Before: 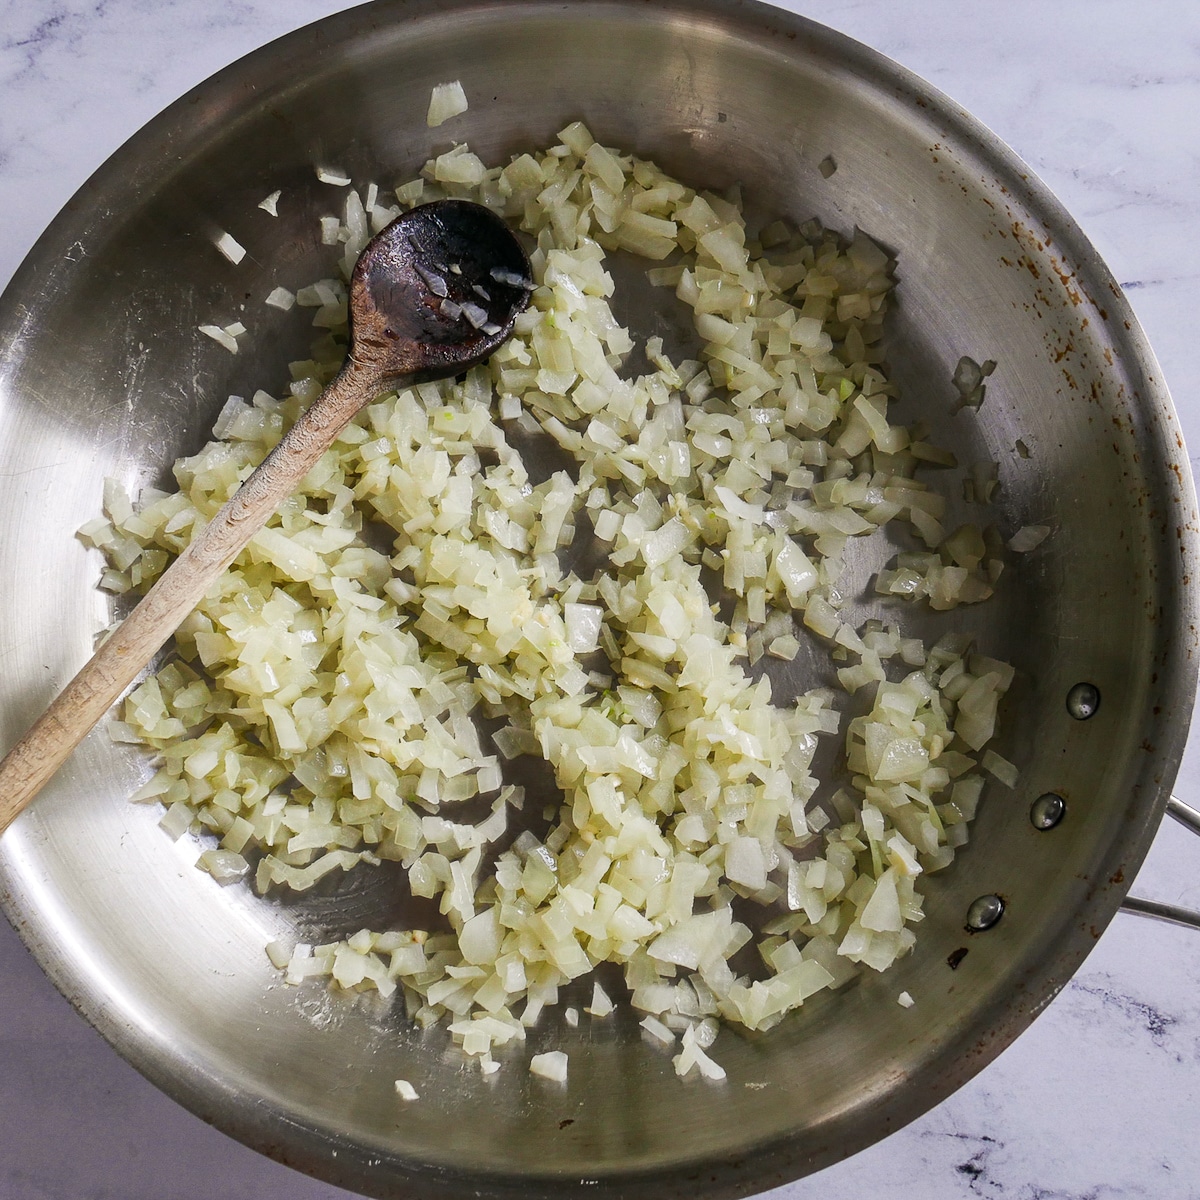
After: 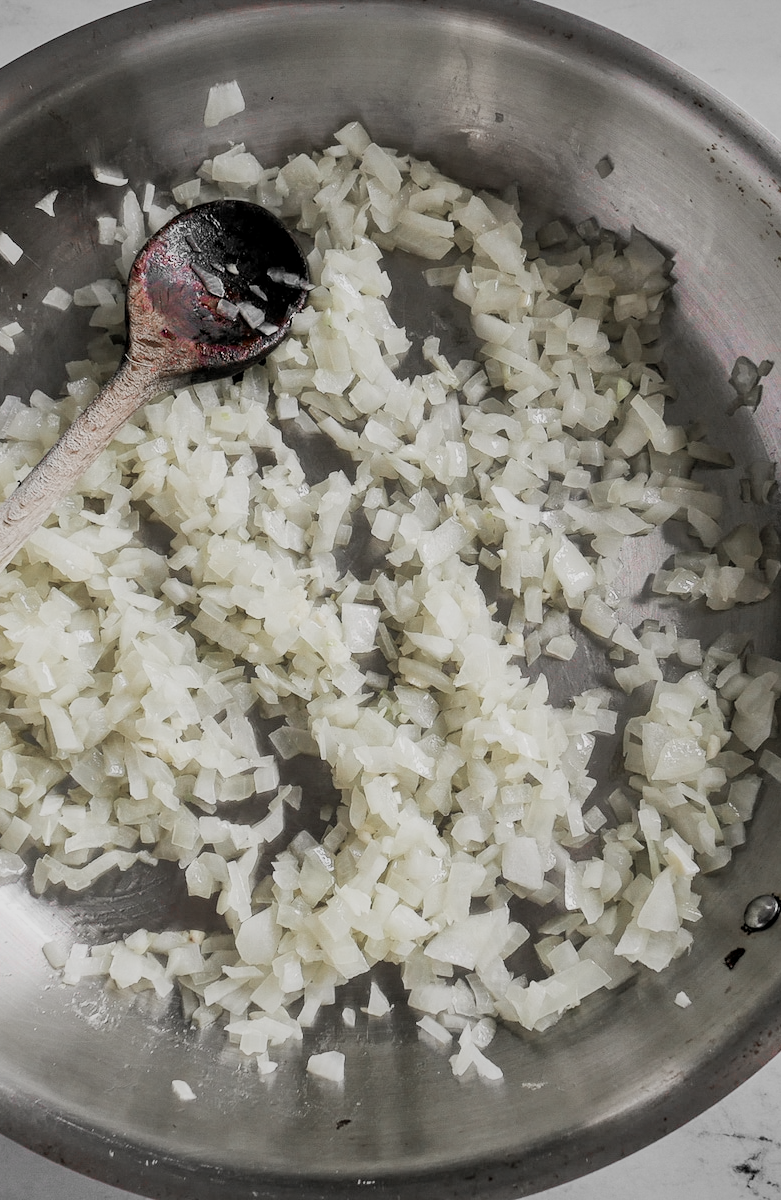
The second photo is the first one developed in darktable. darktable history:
crop and rotate: left 18.603%, right 16.297%
exposure: exposure 0.649 EV, compensate highlight preservation false
local contrast: highlights 100%, shadows 100%, detail 120%, midtone range 0.2
vignetting: fall-off start 99%, fall-off radius 99.93%, brightness -0.167, width/height ratio 1.425
color zones: curves: ch1 [(0, 0.831) (0.08, 0.771) (0.157, 0.268) (0.241, 0.207) (0.562, -0.005) (0.714, -0.013) (0.876, 0.01) (1, 0.831)]
filmic rgb: black relative exposure -7.65 EV, white relative exposure 4.56 EV, hardness 3.61
shadows and highlights: on, module defaults
tone equalizer: edges refinement/feathering 500, mask exposure compensation -1.24 EV, preserve details no
